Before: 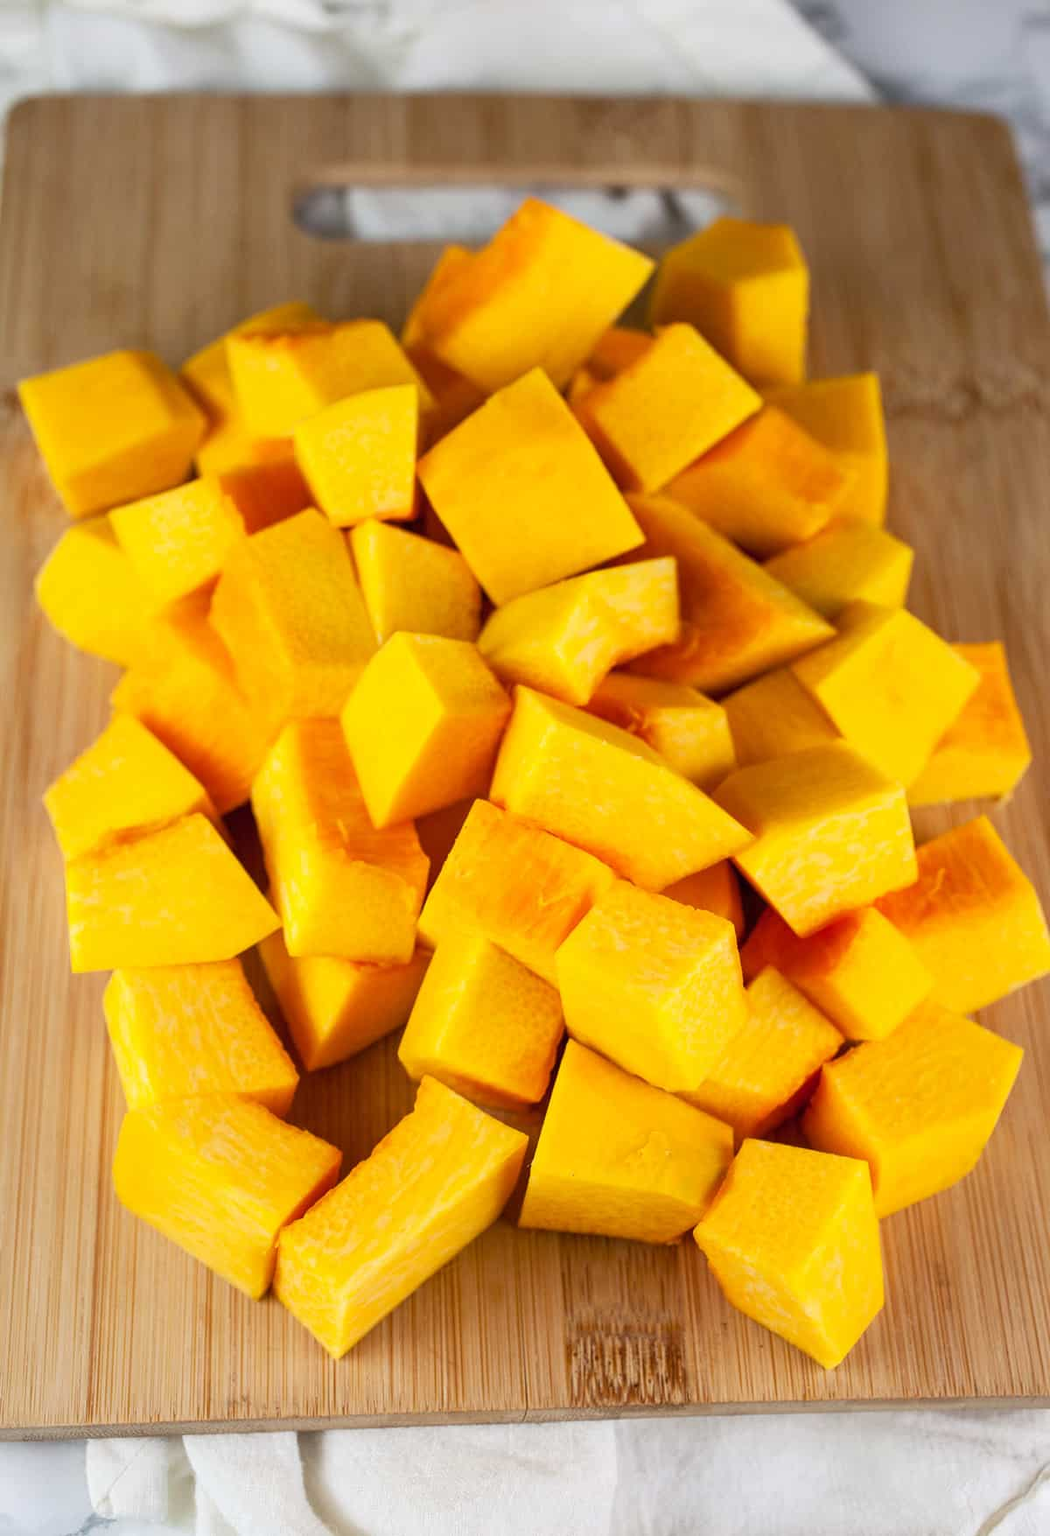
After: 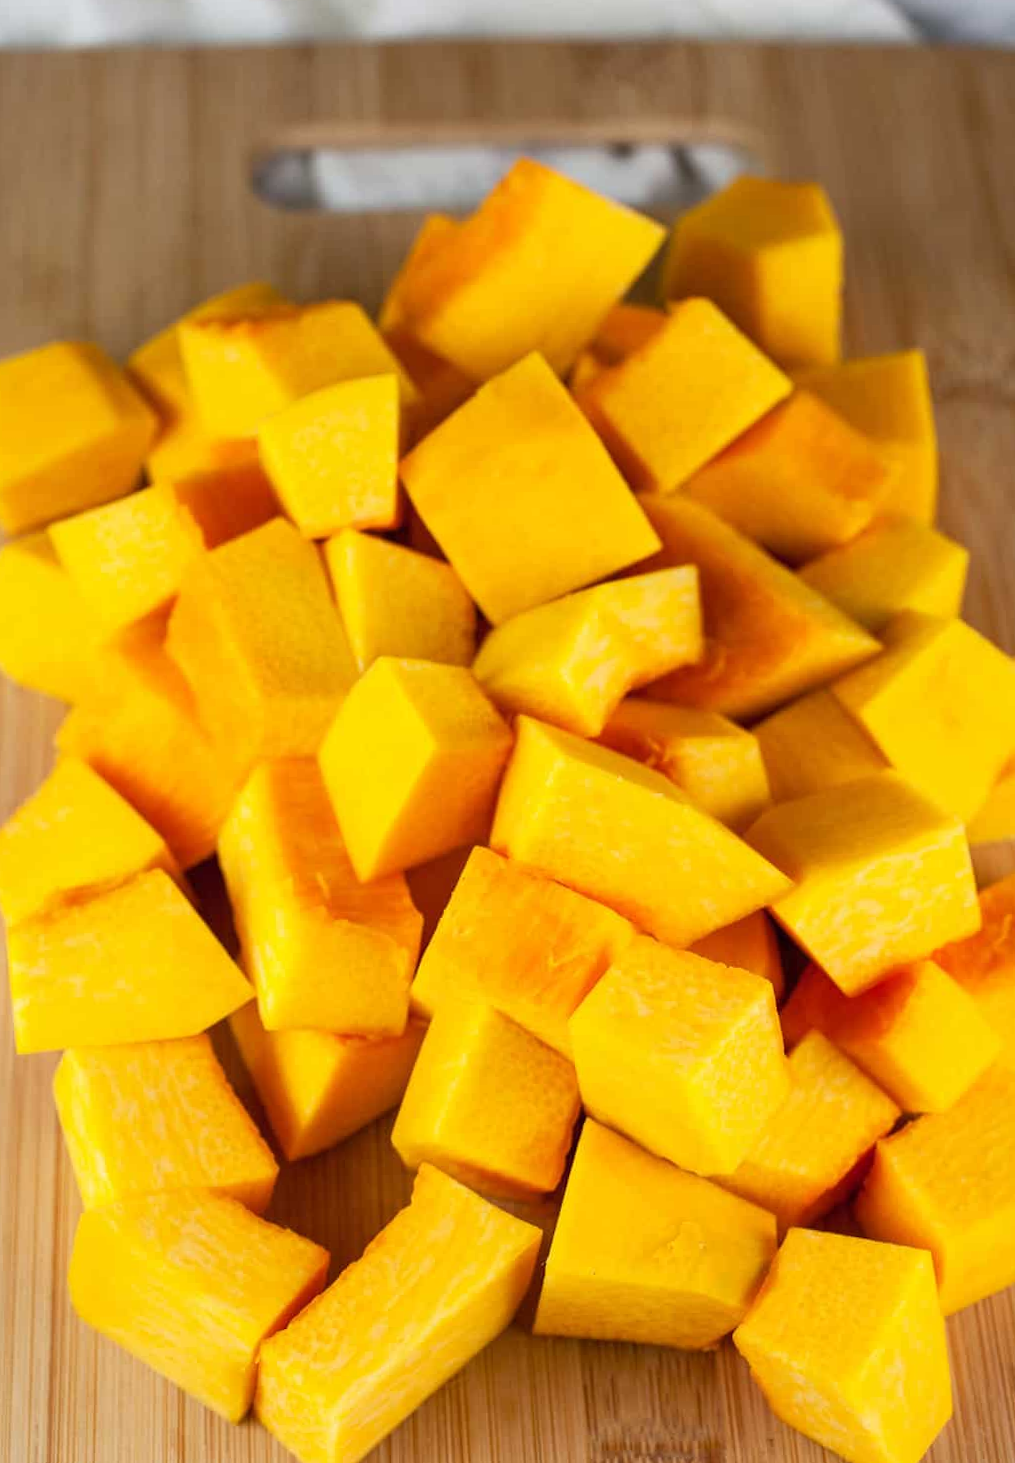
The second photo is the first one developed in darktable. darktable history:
rotate and perspective: rotation -1.17°, automatic cropping off
crop and rotate: left 7.196%, top 4.574%, right 10.605%, bottom 13.178%
